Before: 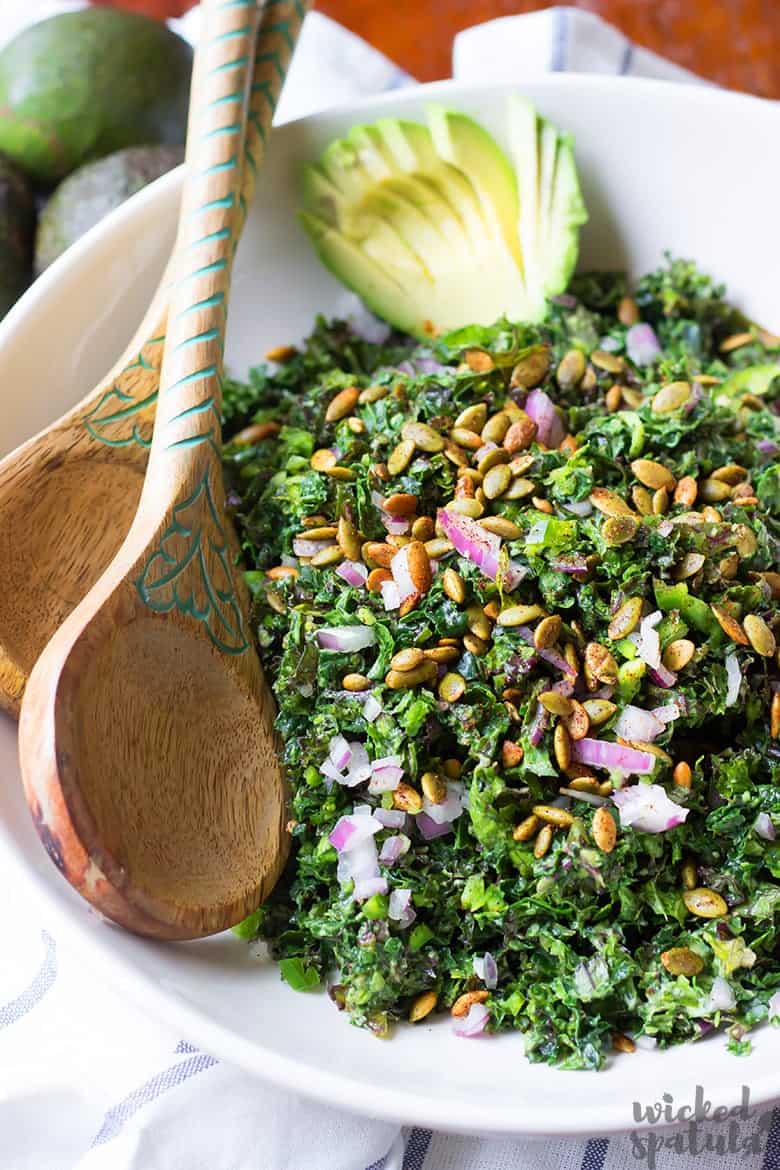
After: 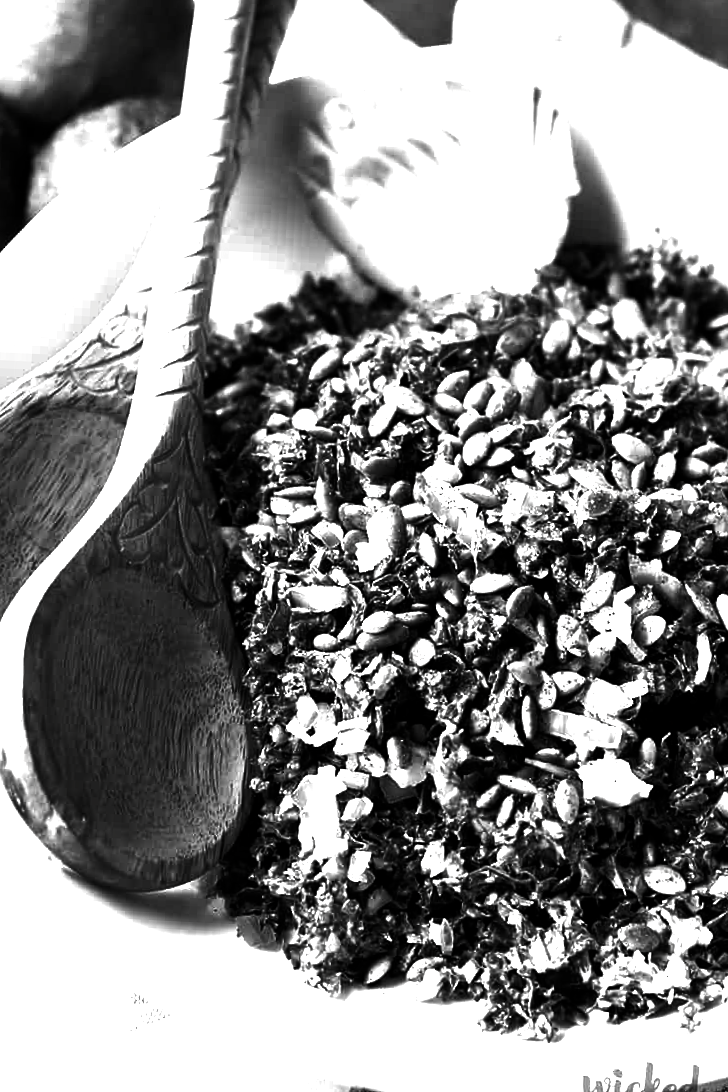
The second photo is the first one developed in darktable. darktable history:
crop and rotate: angle -2.76°
color zones: curves: ch0 [(0, 0.613) (0.01, 0.613) (0.245, 0.448) (0.498, 0.529) (0.642, 0.665) (0.879, 0.777) (0.99, 0.613)]; ch1 [(0, 0.035) (0.121, 0.189) (0.259, 0.197) (0.415, 0.061) (0.589, 0.022) (0.732, 0.022) (0.857, 0.026) (0.991, 0.053)], mix 19.08%
contrast brightness saturation: contrast 0.024, brightness -0.992, saturation -0.992
color balance rgb: power › chroma 0.497%, power › hue 215.14°, highlights gain › chroma 2.071%, highlights gain › hue 46.11°, linear chroma grading › shadows 16.29%, perceptual saturation grading › global saturation 30.404%
exposure: black level correction 0, exposure 1.199 EV, compensate exposure bias true, compensate highlight preservation false
tone equalizer: on, module defaults
